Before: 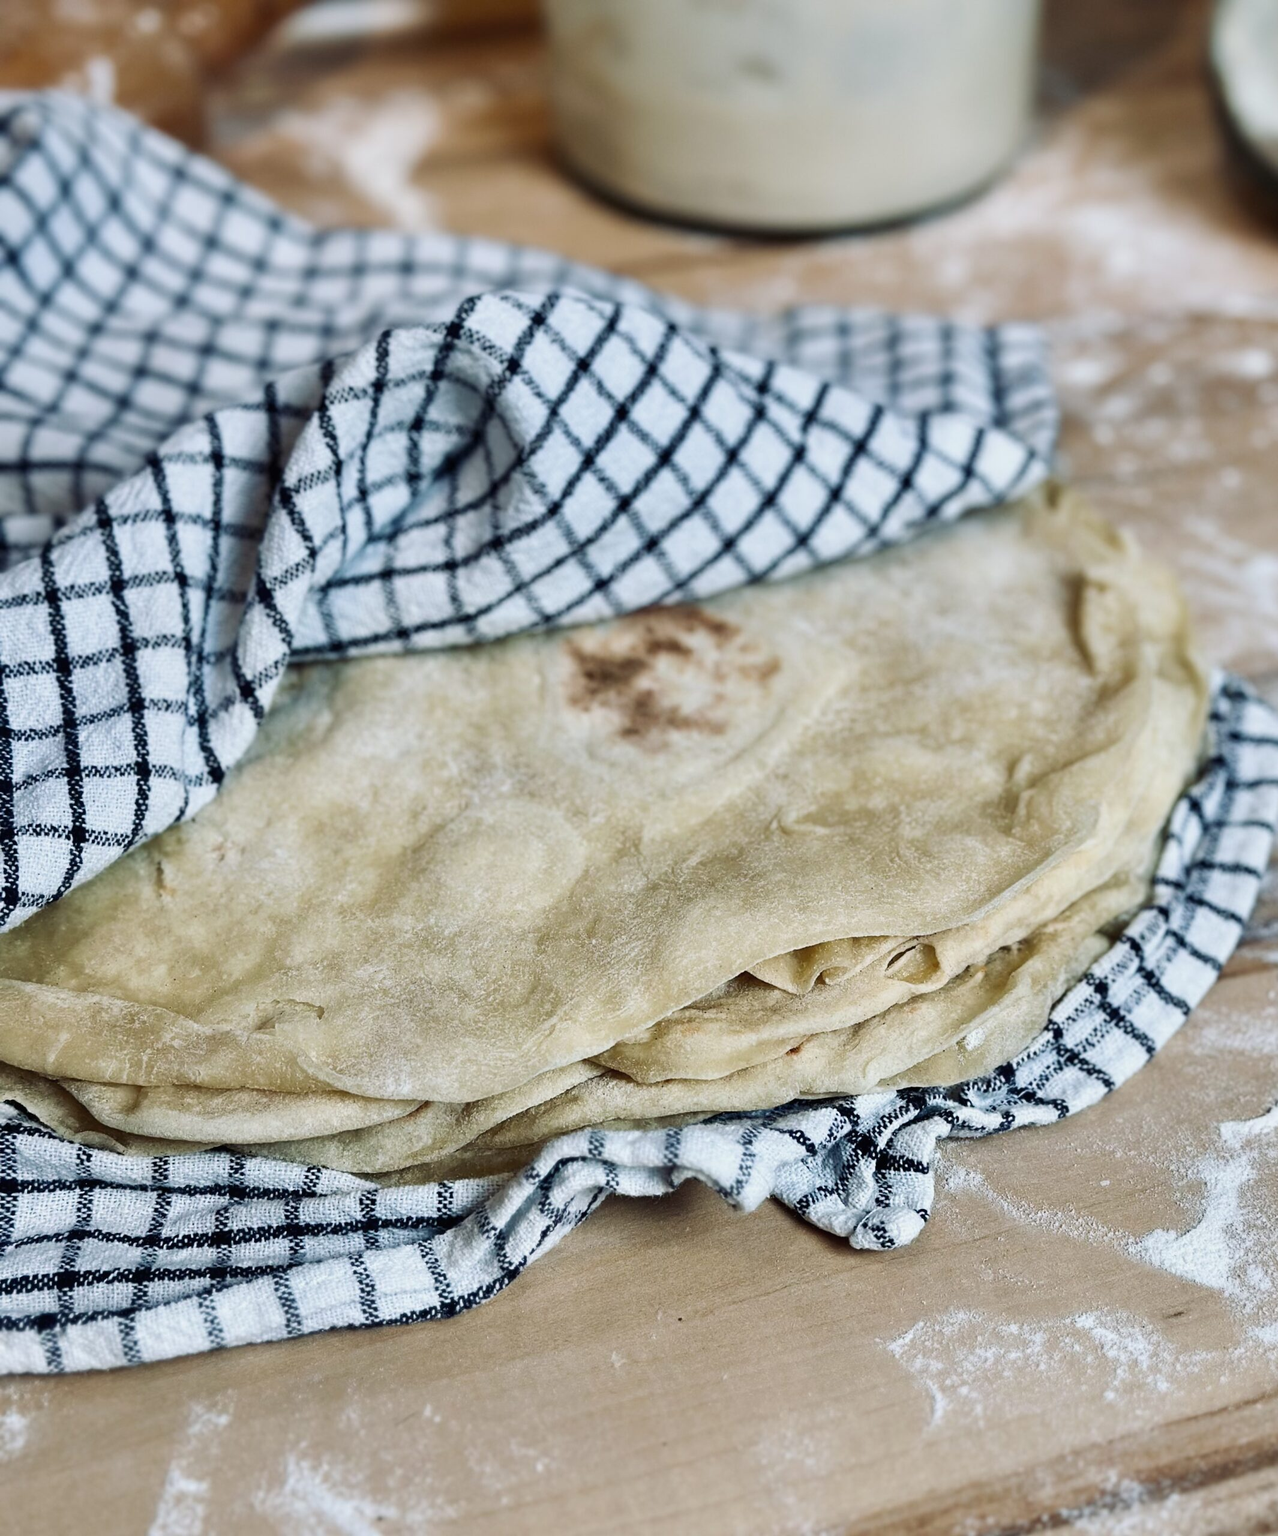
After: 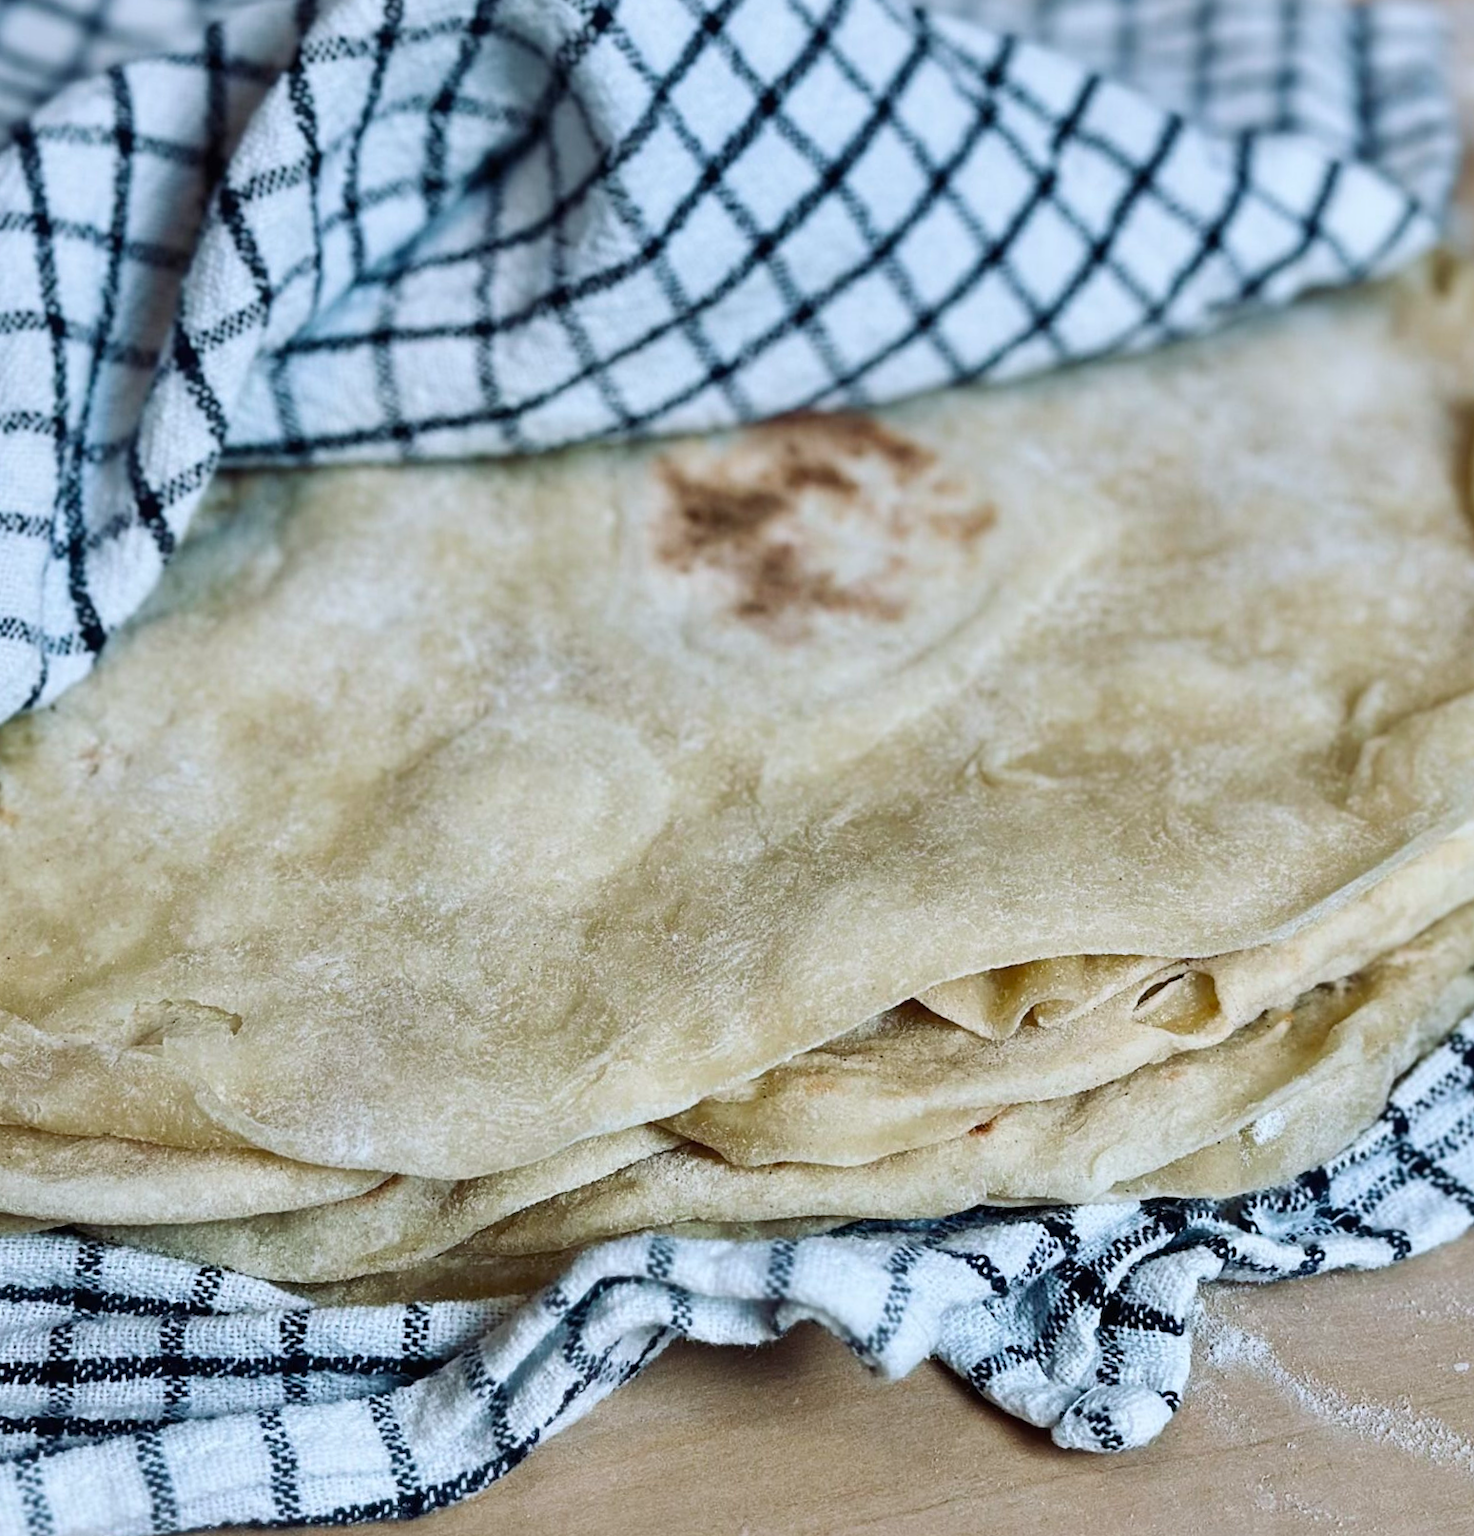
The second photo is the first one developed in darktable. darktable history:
white balance: red 0.974, blue 1.044
crop and rotate: angle -3.37°, left 9.79%, top 20.73%, right 12.42%, bottom 11.82%
